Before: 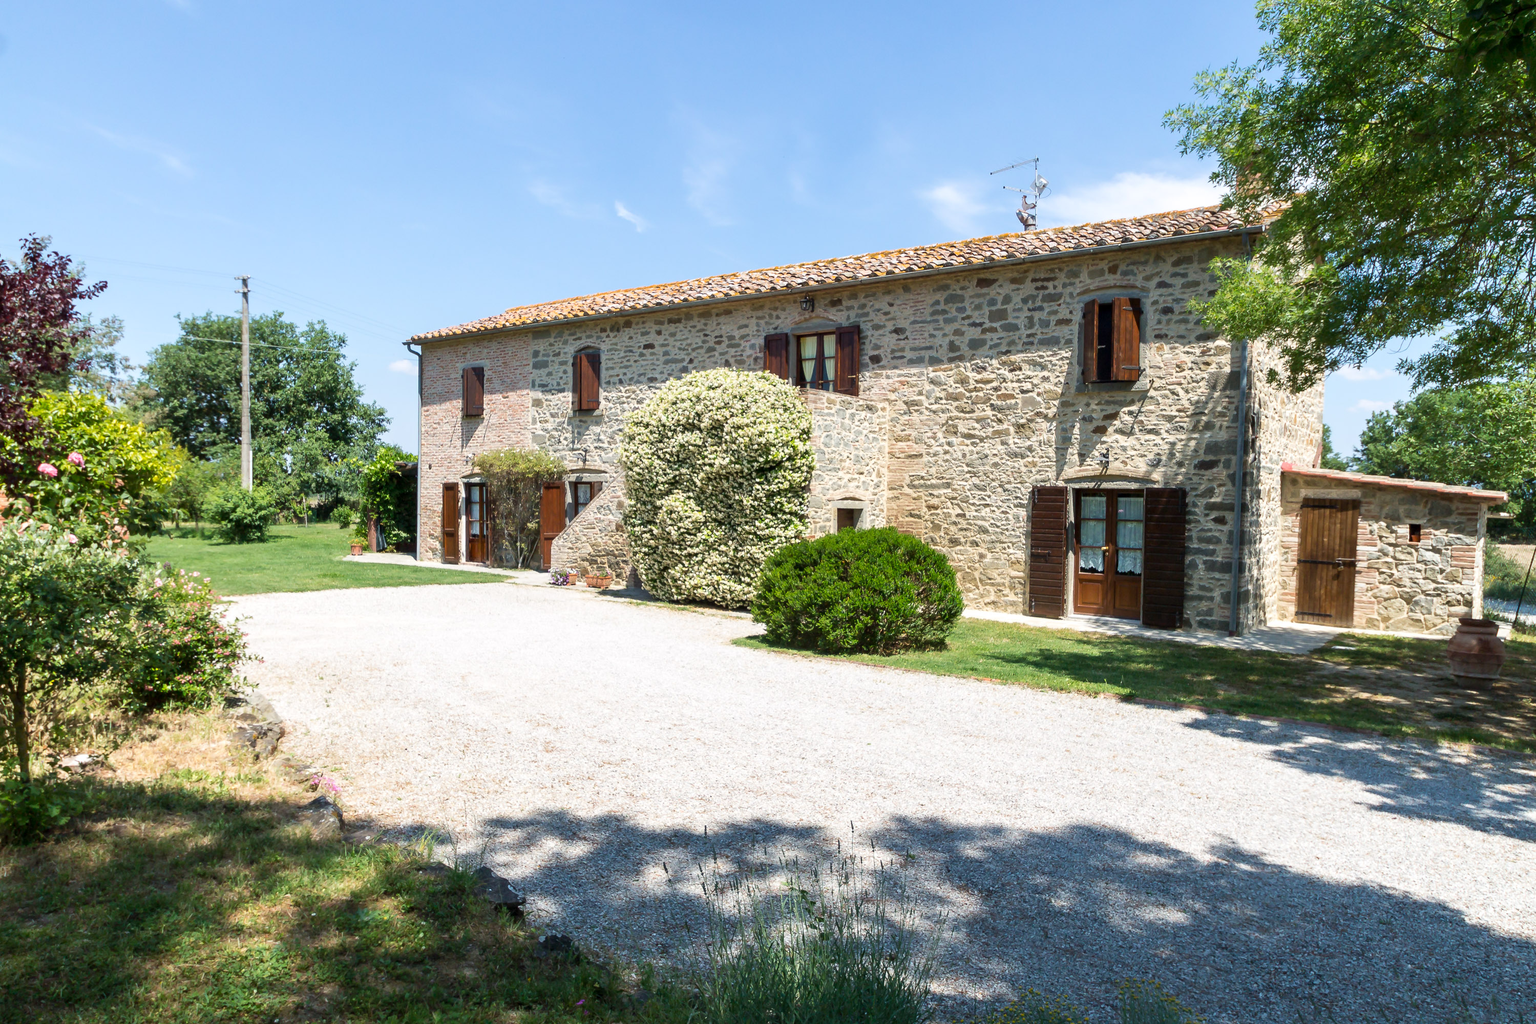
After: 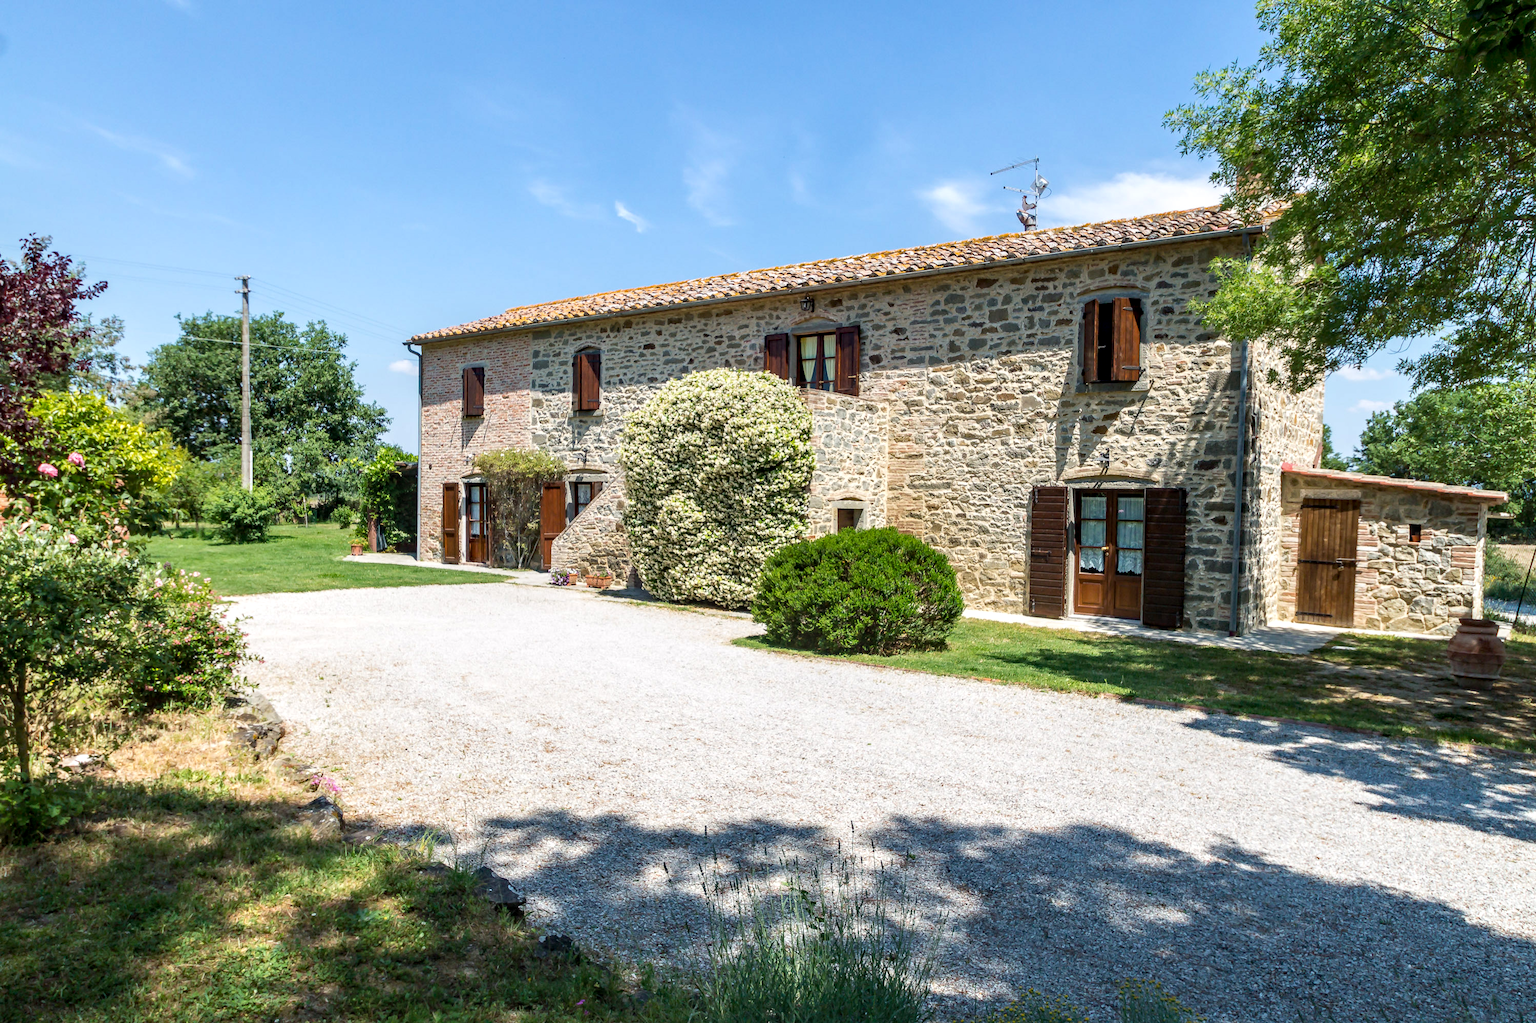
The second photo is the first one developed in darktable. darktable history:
haze removal: strength 0.29, distance 0.25, compatibility mode true, adaptive false
local contrast: on, module defaults
color balance rgb: on, module defaults
white balance: emerald 1
